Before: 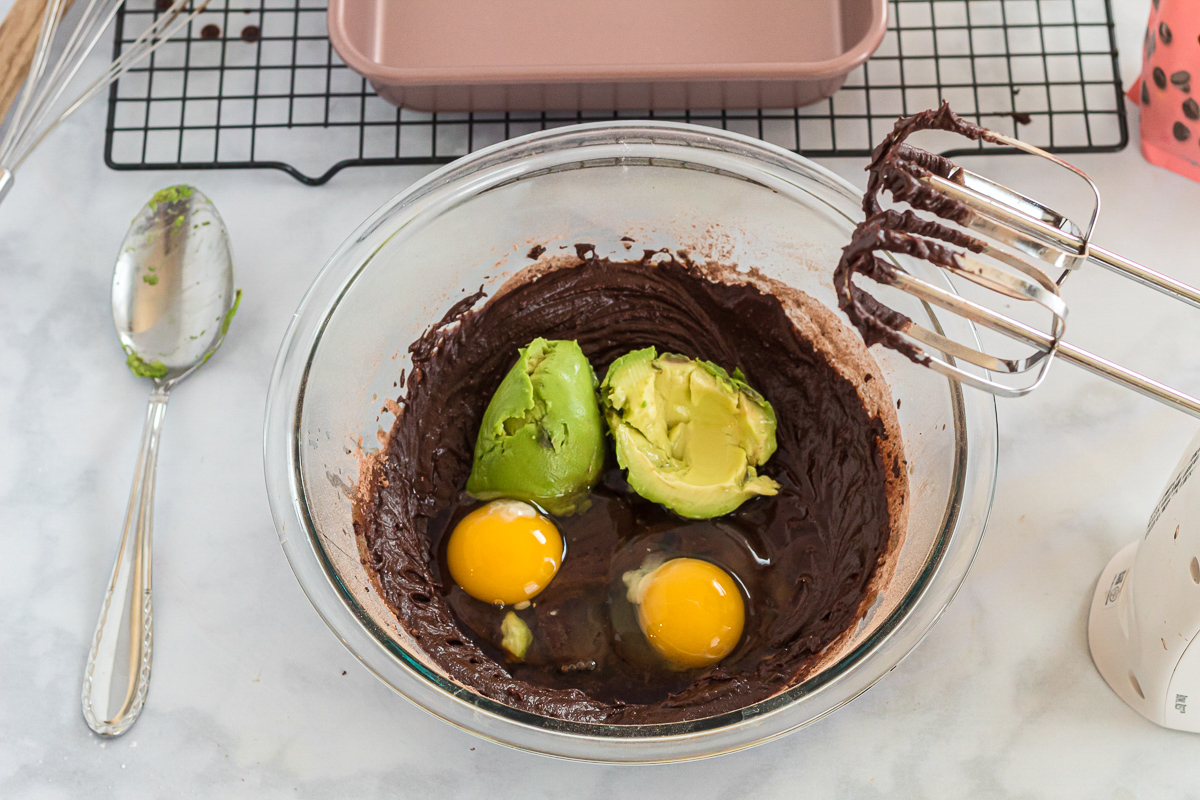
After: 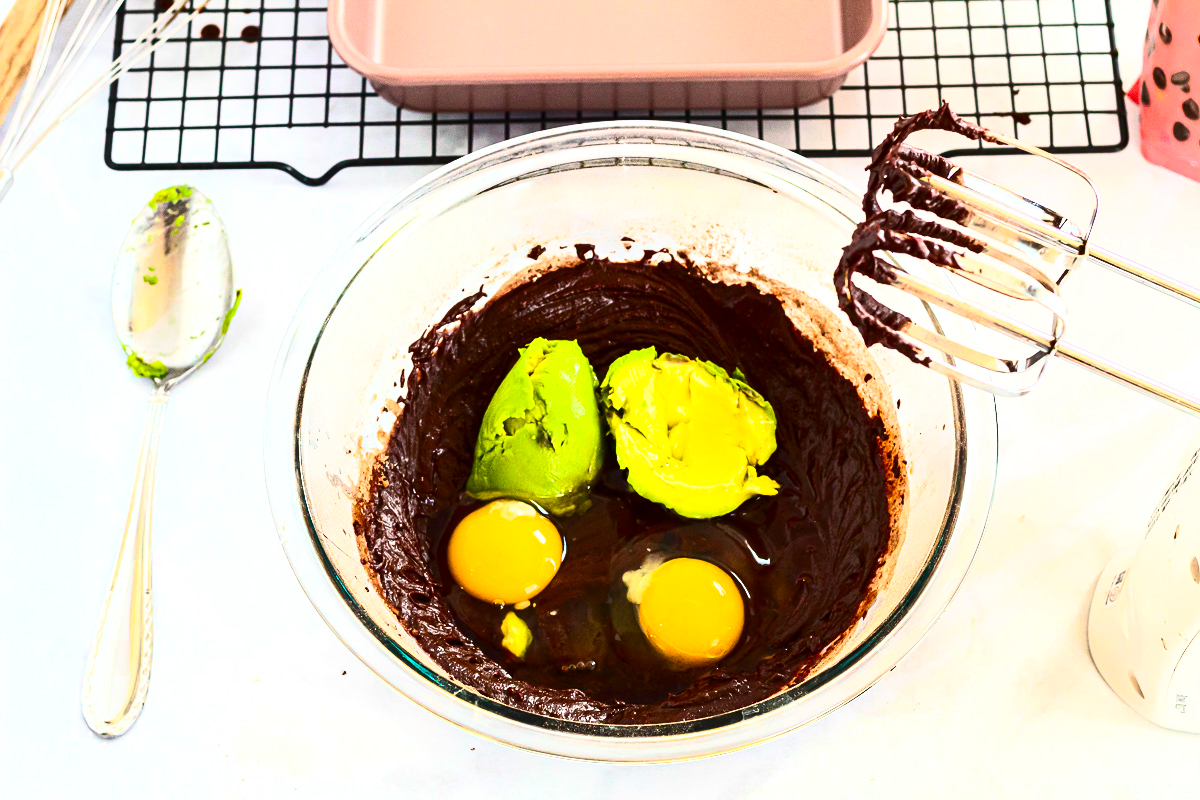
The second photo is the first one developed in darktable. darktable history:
contrast brightness saturation: contrast 0.401, brightness 0.045, saturation 0.259
color balance rgb: perceptual saturation grading › global saturation 25.52%, perceptual brilliance grading › global brilliance 1.865%, perceptual brilliance grading › highlights 8.651%, perceptual brilliance grading › shadows -4.057%
exposure: exposure 0.422 EV, compensate highlight preservation false
shadows and highlights: shadows 37.14, highlights -28.01, soften with gaussian
